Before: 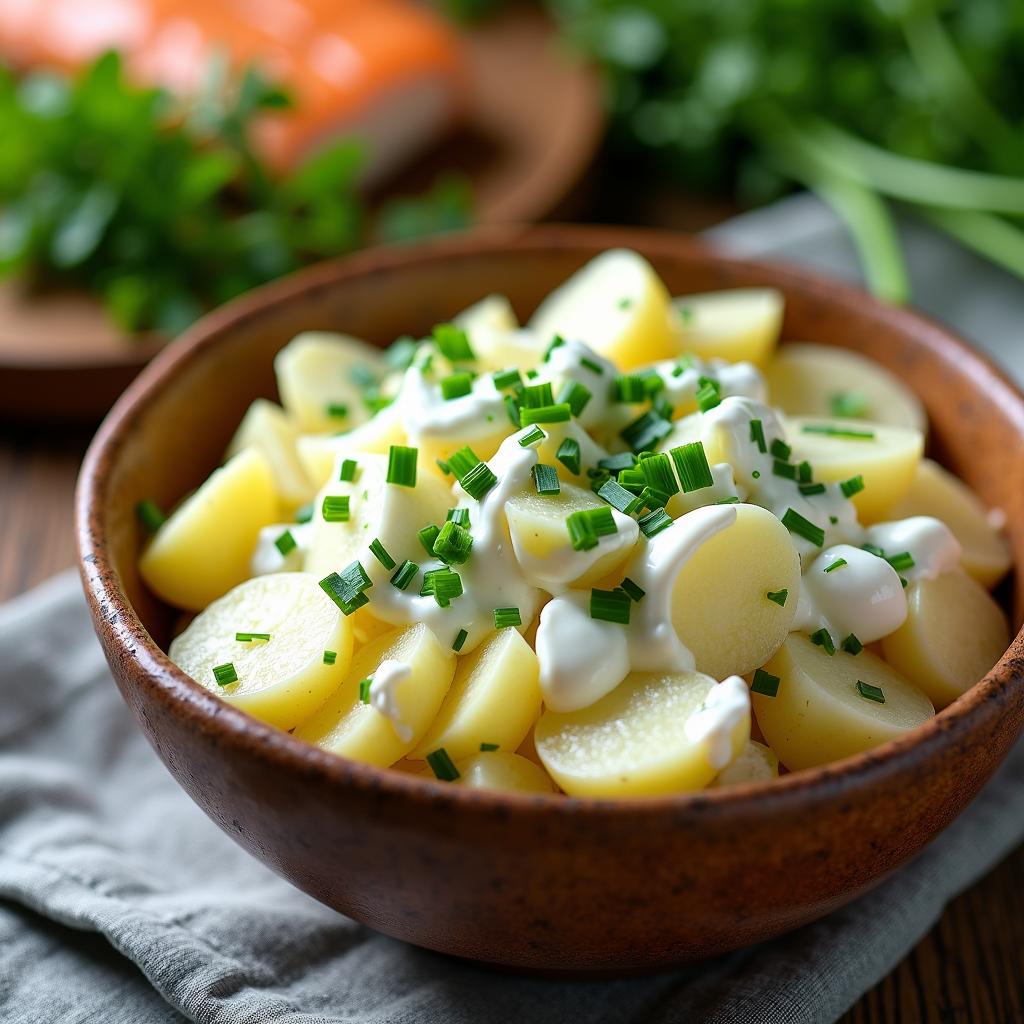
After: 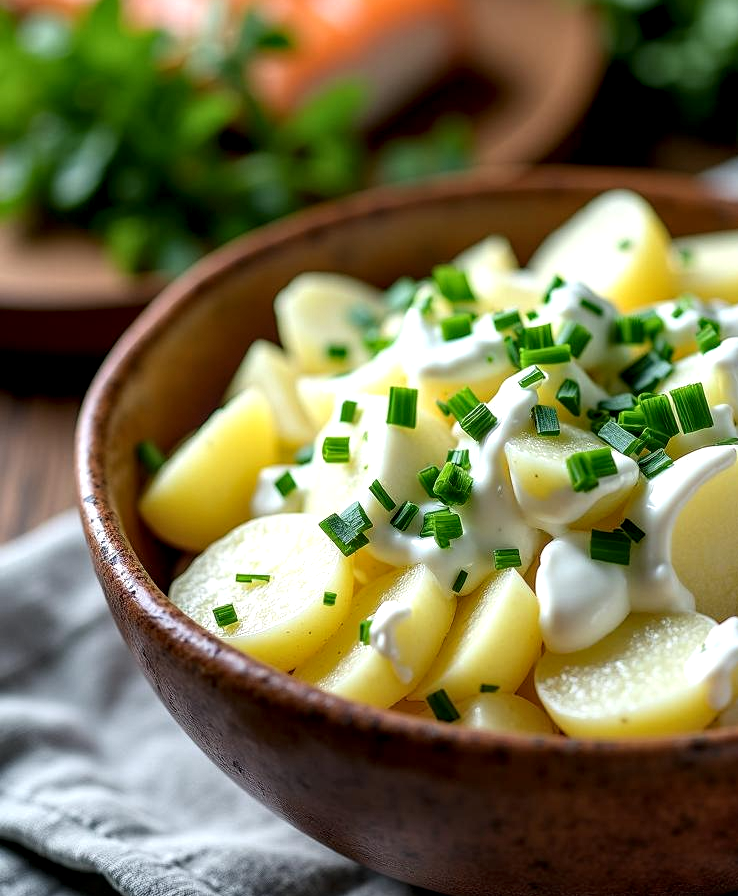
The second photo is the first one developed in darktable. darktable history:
crop: top 5.803%, right 27.864%, bottom 5.804%
local contrast: detail 150%
